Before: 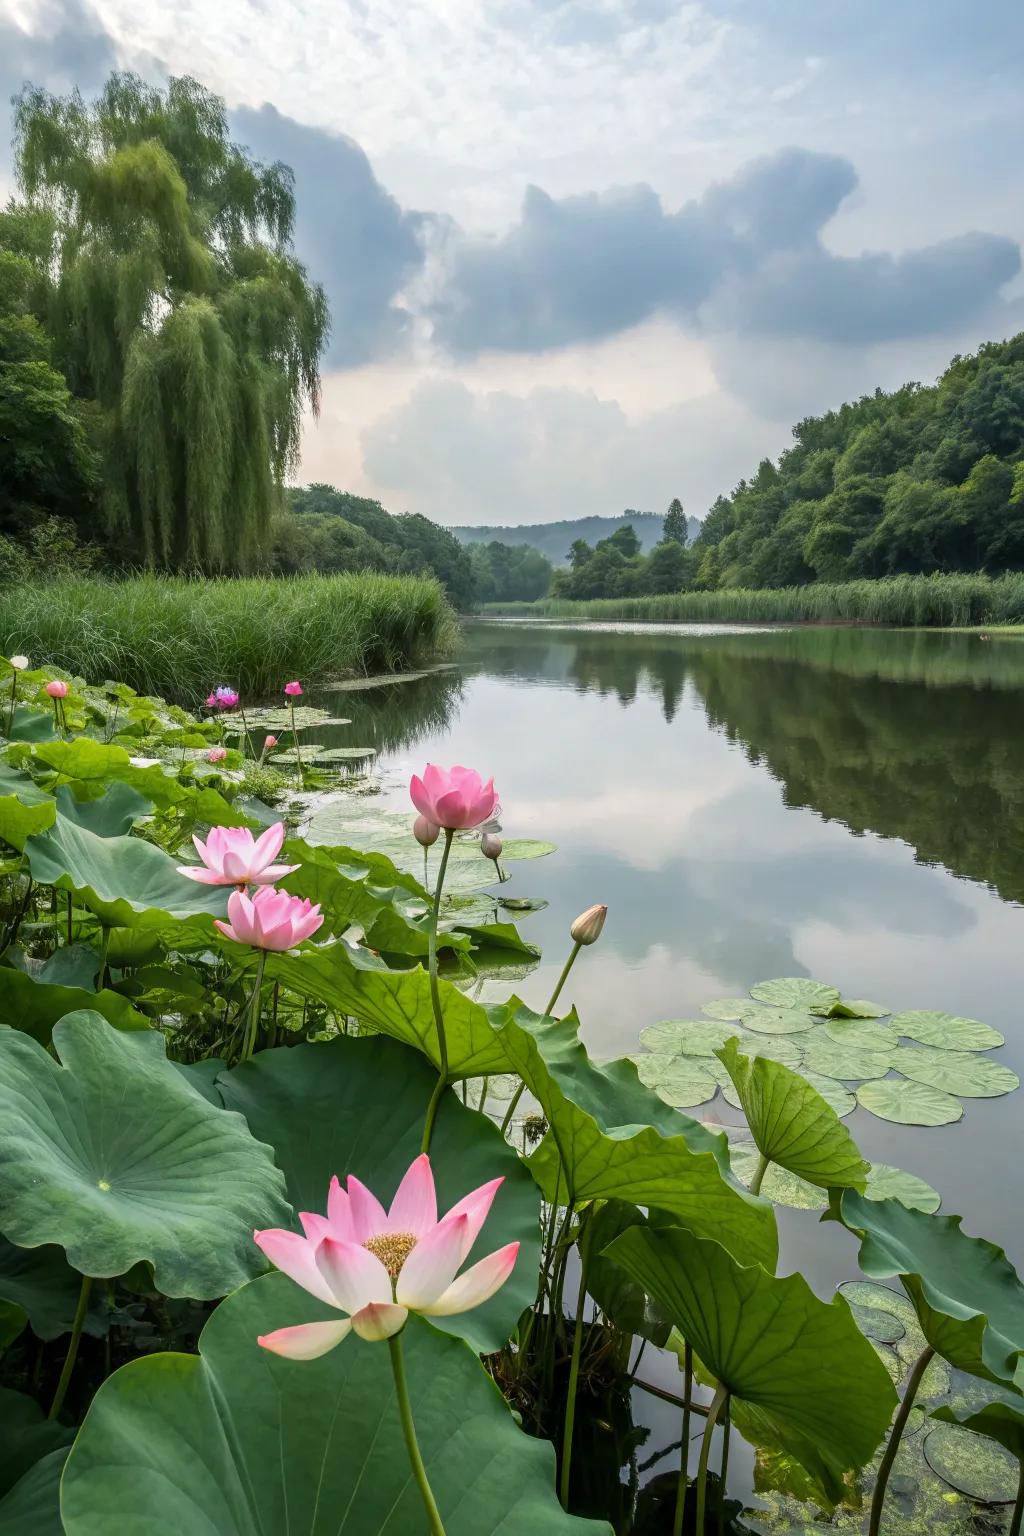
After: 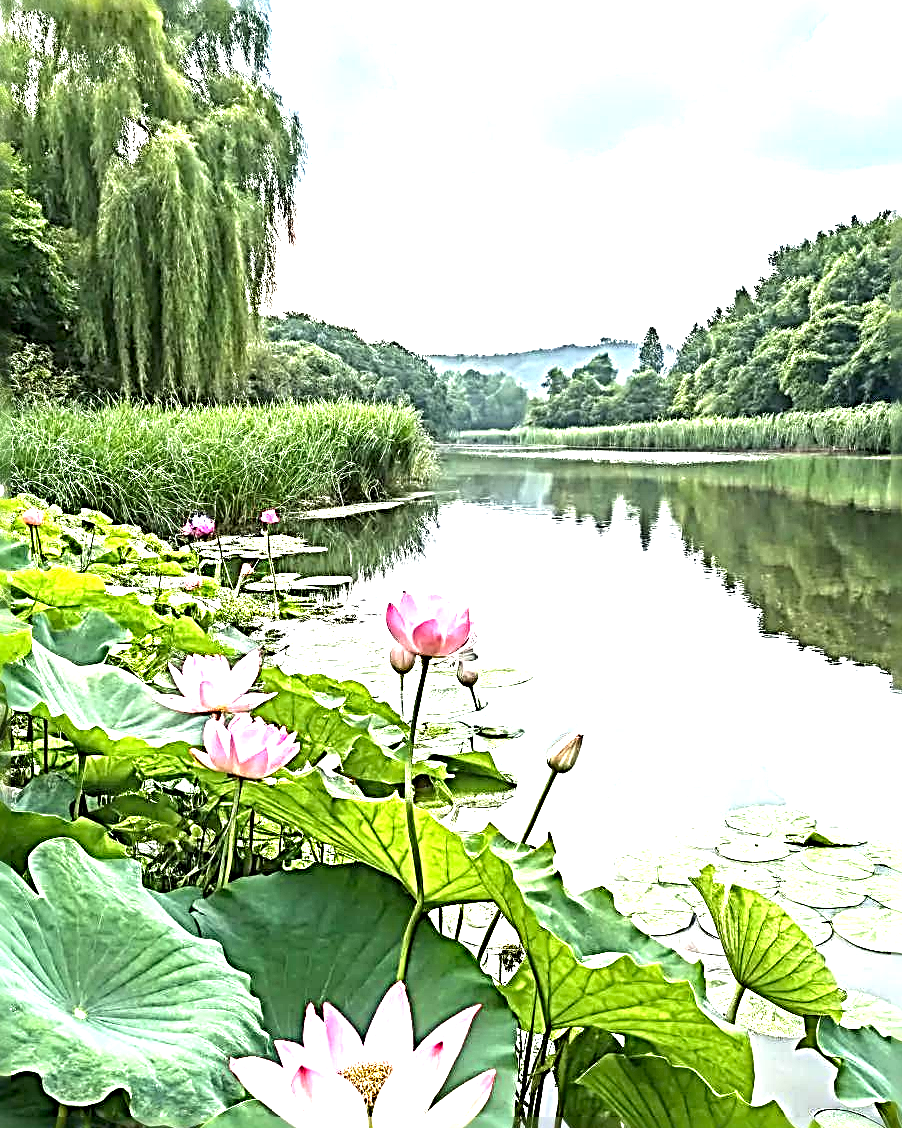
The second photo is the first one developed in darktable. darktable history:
local contrast: highlights 100%, shadows 98%, detail 119%, midtone range 0.2
exposure: black level correction 0.001, exposure 1.816 EV, compensate highlight preservation false
crop and rotate: left 2.392%, top 11.26%, right 9.5%, bottom 15.246%
sharpen: radius 4.003, amount 1.987
